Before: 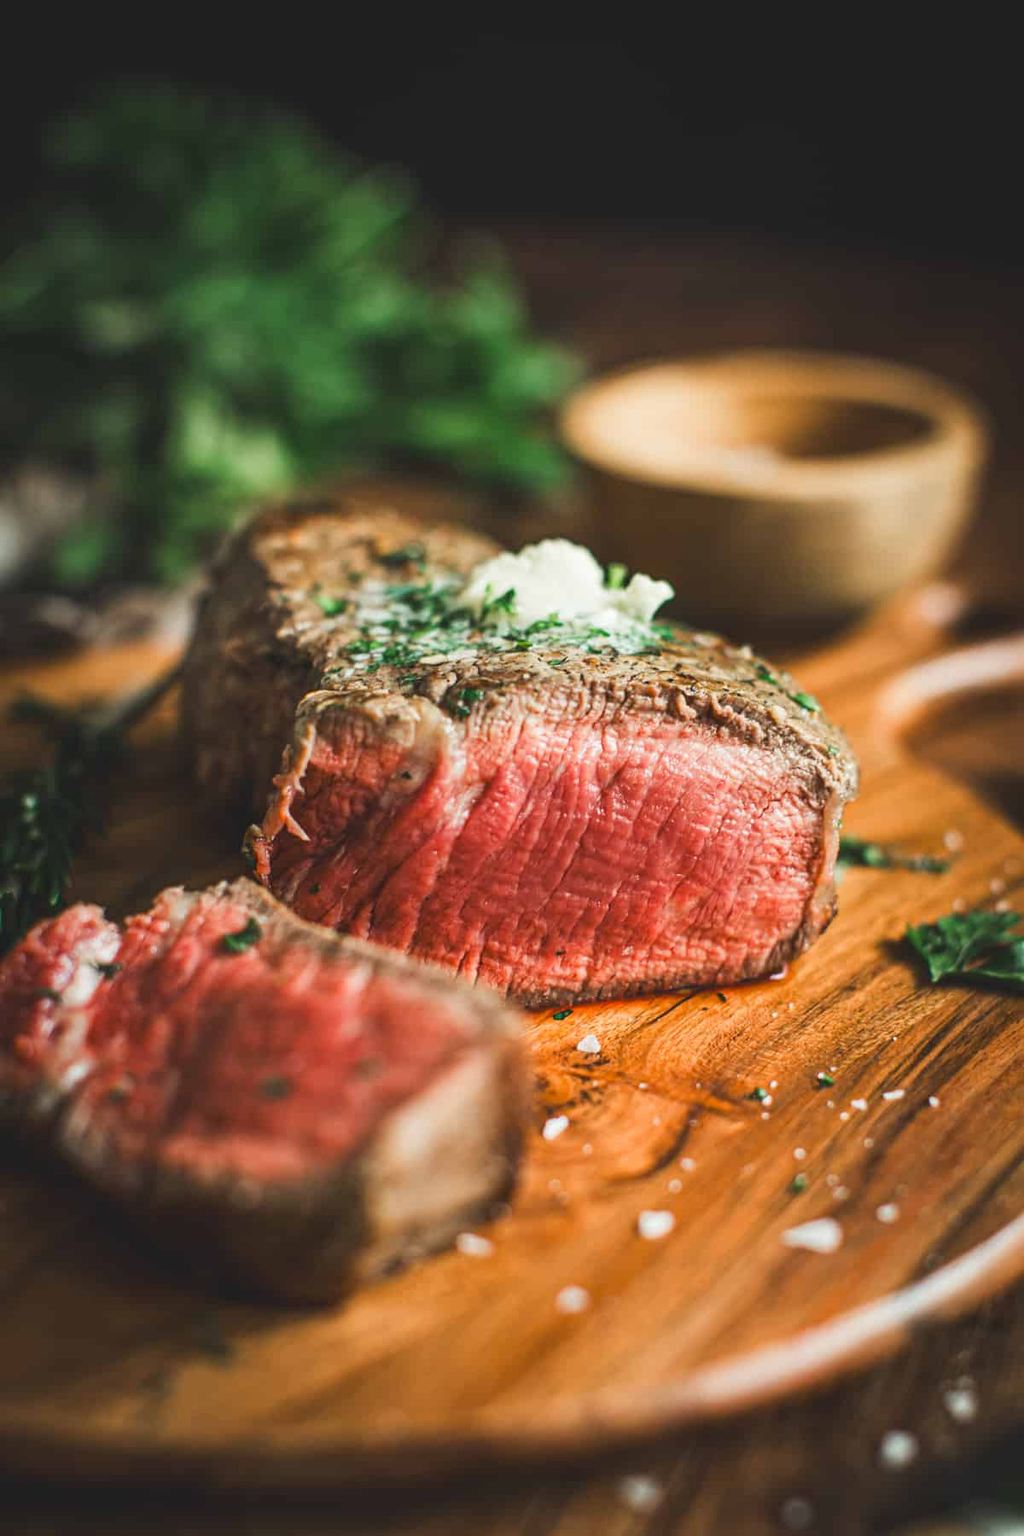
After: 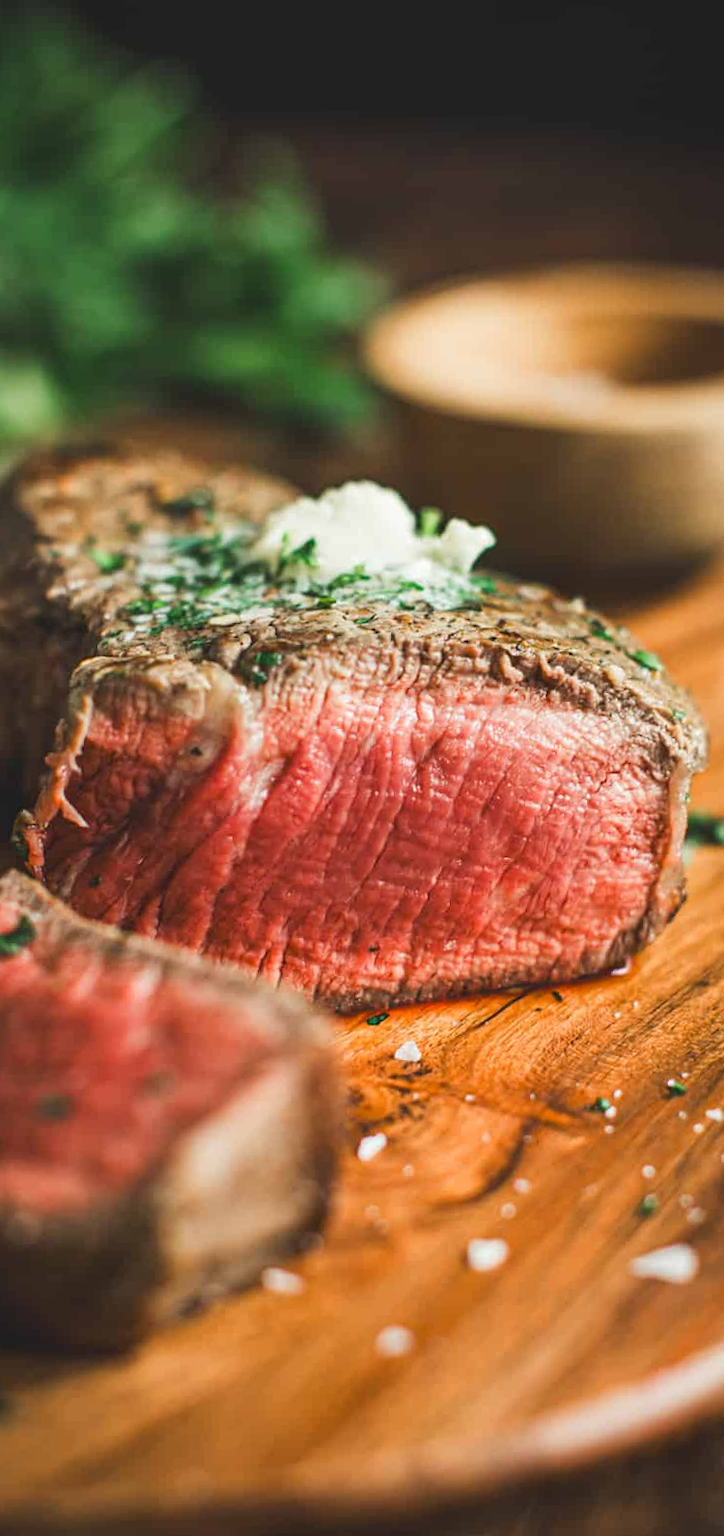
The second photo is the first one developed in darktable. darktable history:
rotate and perspective: rotation -1°, crop left 0.011, crop right 0.989, crop top 0.025, crop bottom 0.975
crop and rotate: left 22.918%, top 5.629%, right 14.711%, bottom 2.247%
